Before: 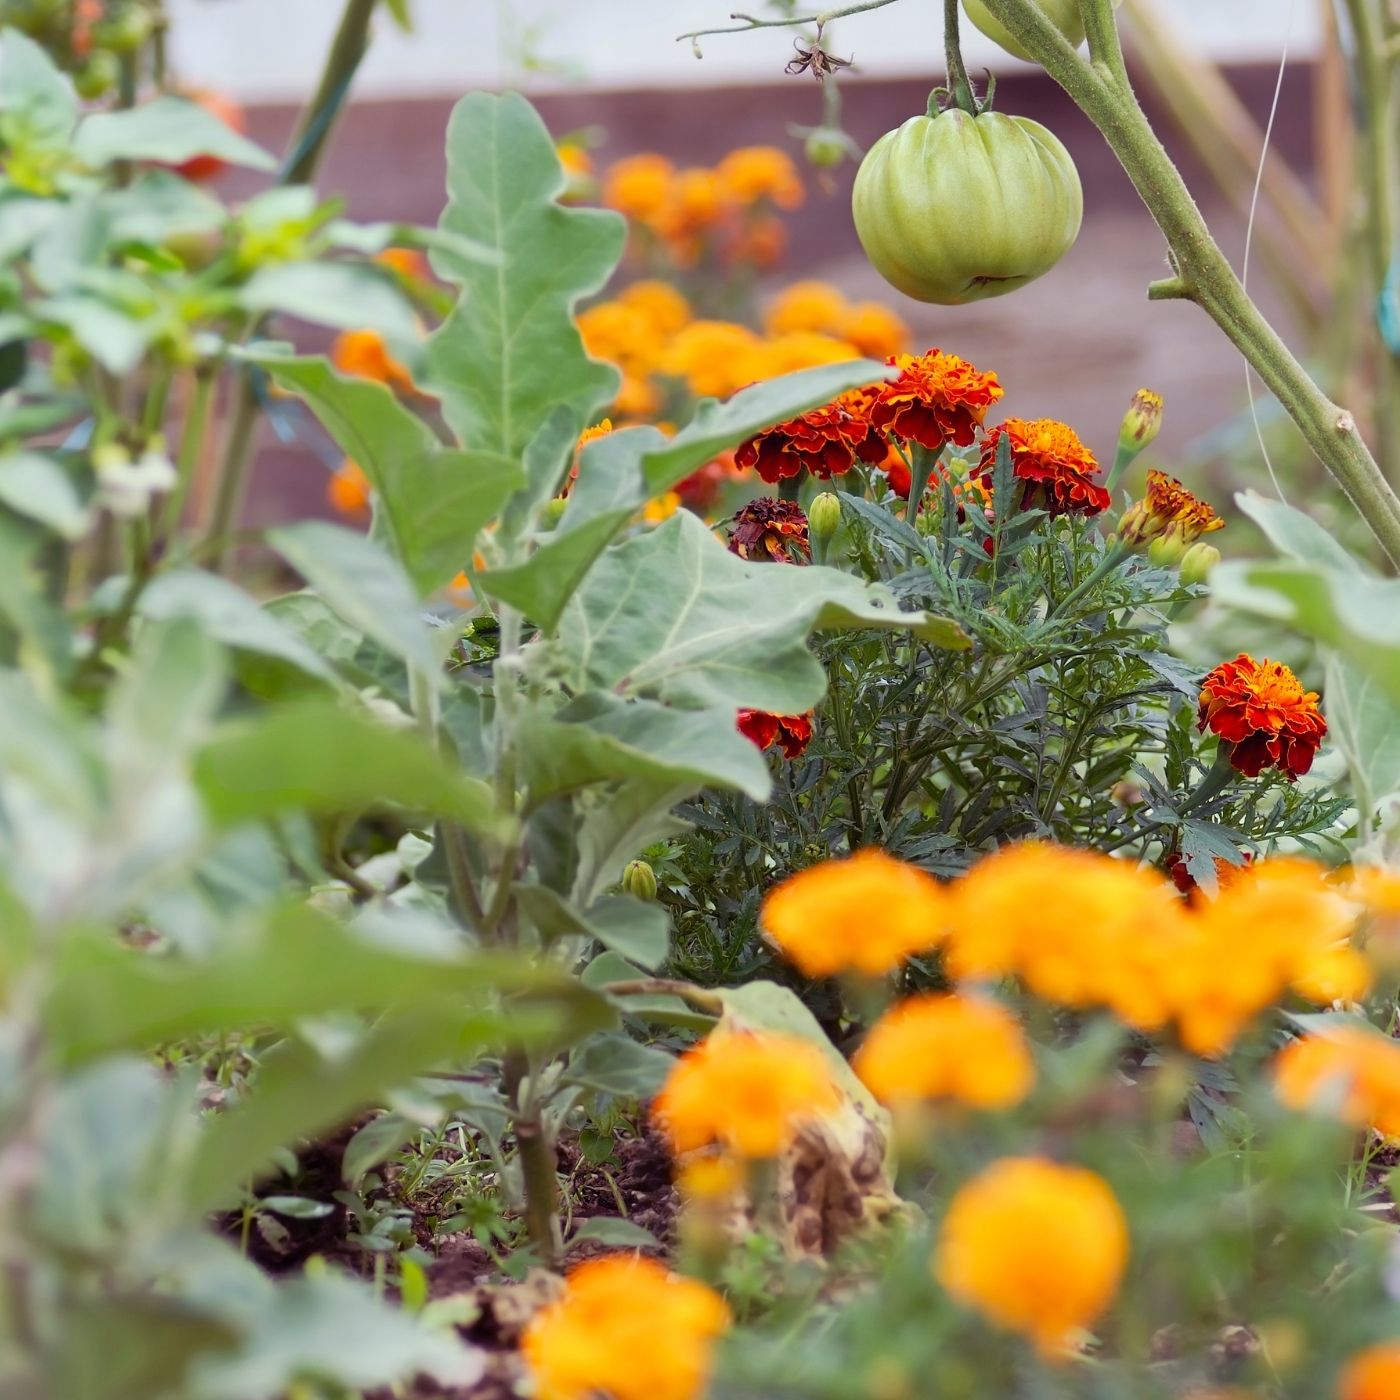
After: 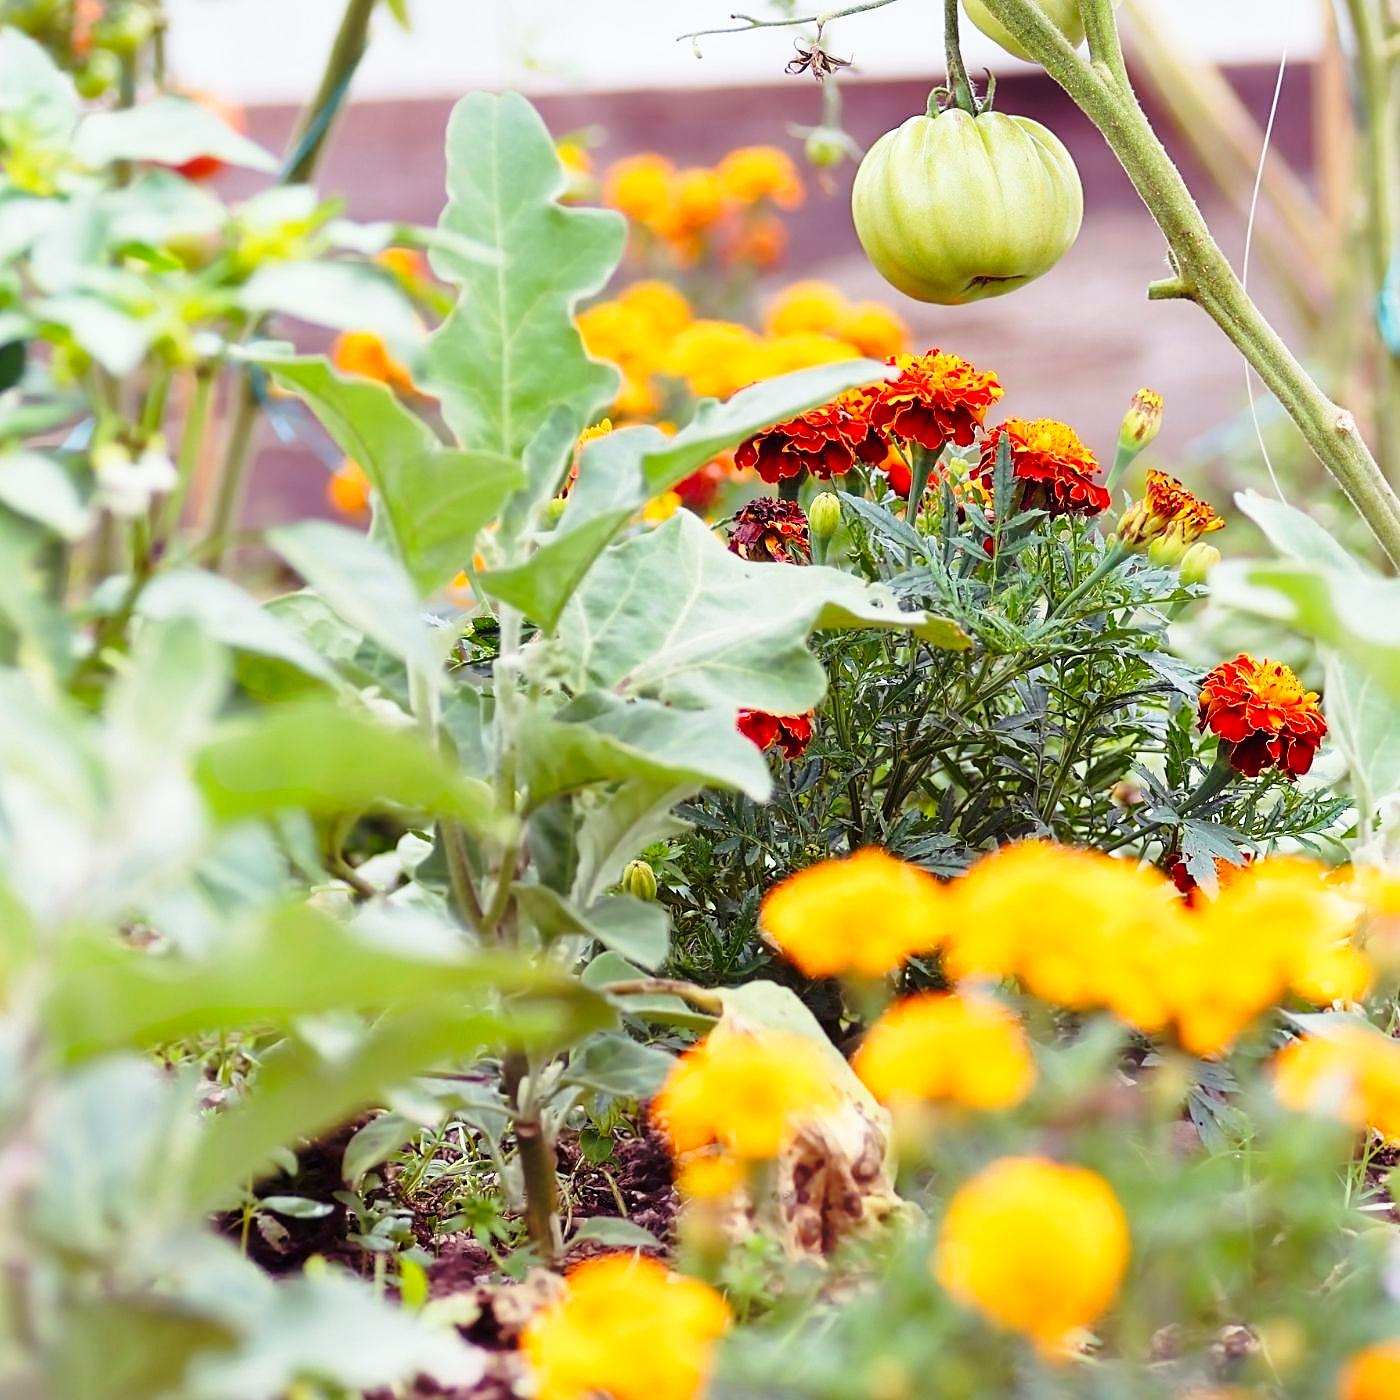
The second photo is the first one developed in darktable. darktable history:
contrast equalizer: y [[0.5, 0.5, 0.472, 0.5, 0.5, 0.5], [0.5 ×6], [0.5 ×6], [0 ×6], [0 ×6]], mix 0.305
base curve: curves: ch0 [(0, 0) (0.036, 0.037) (0.121, 0.228) (0.46, 0.76) (0.859, 0.983) (1, 1)], preserve colors none
sharpen: on, module defaults
